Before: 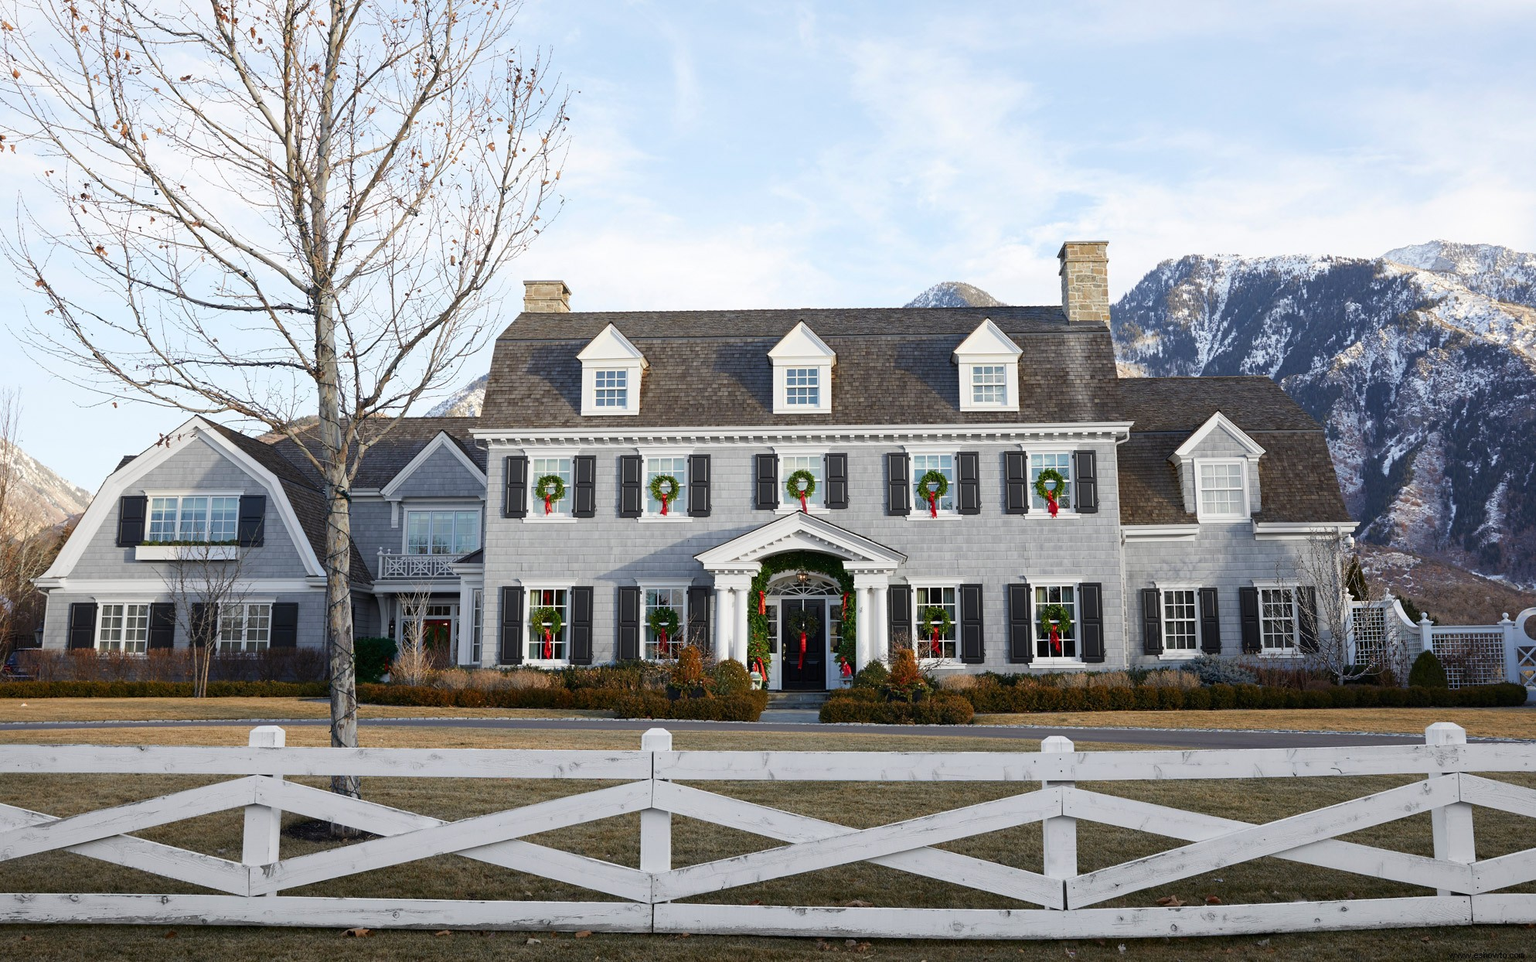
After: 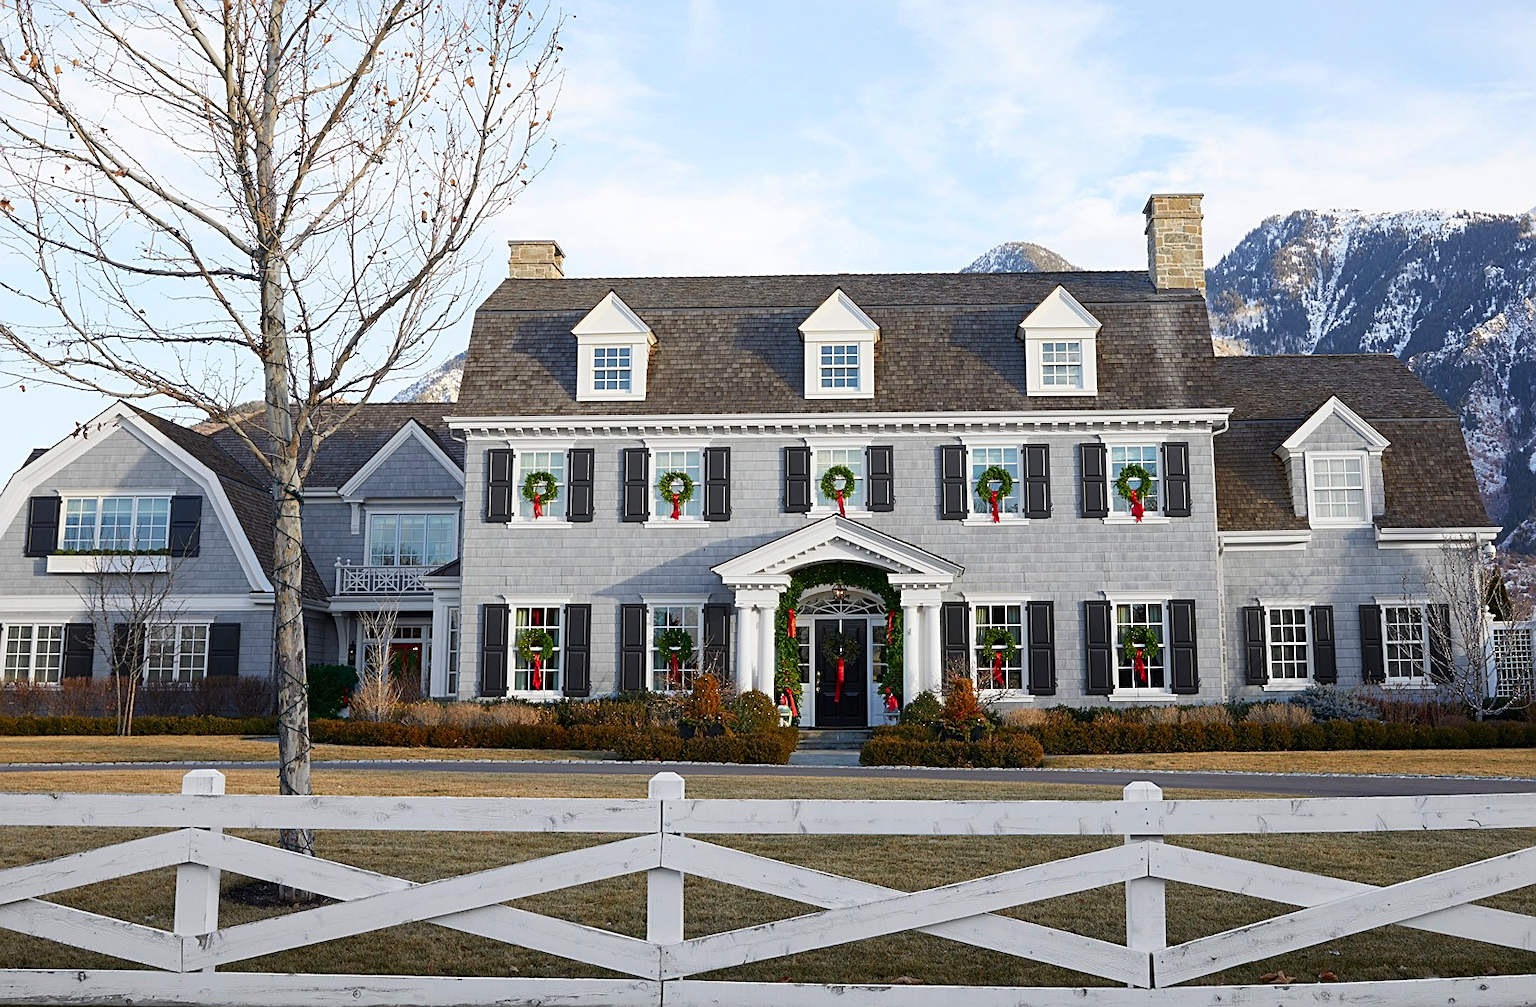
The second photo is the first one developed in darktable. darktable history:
contrast brightness saturation: saturation 0.178
crop: left 6.284%, top 8.132%, right 9.55%, bottom 3.647%
sharpen: on, module defaults
